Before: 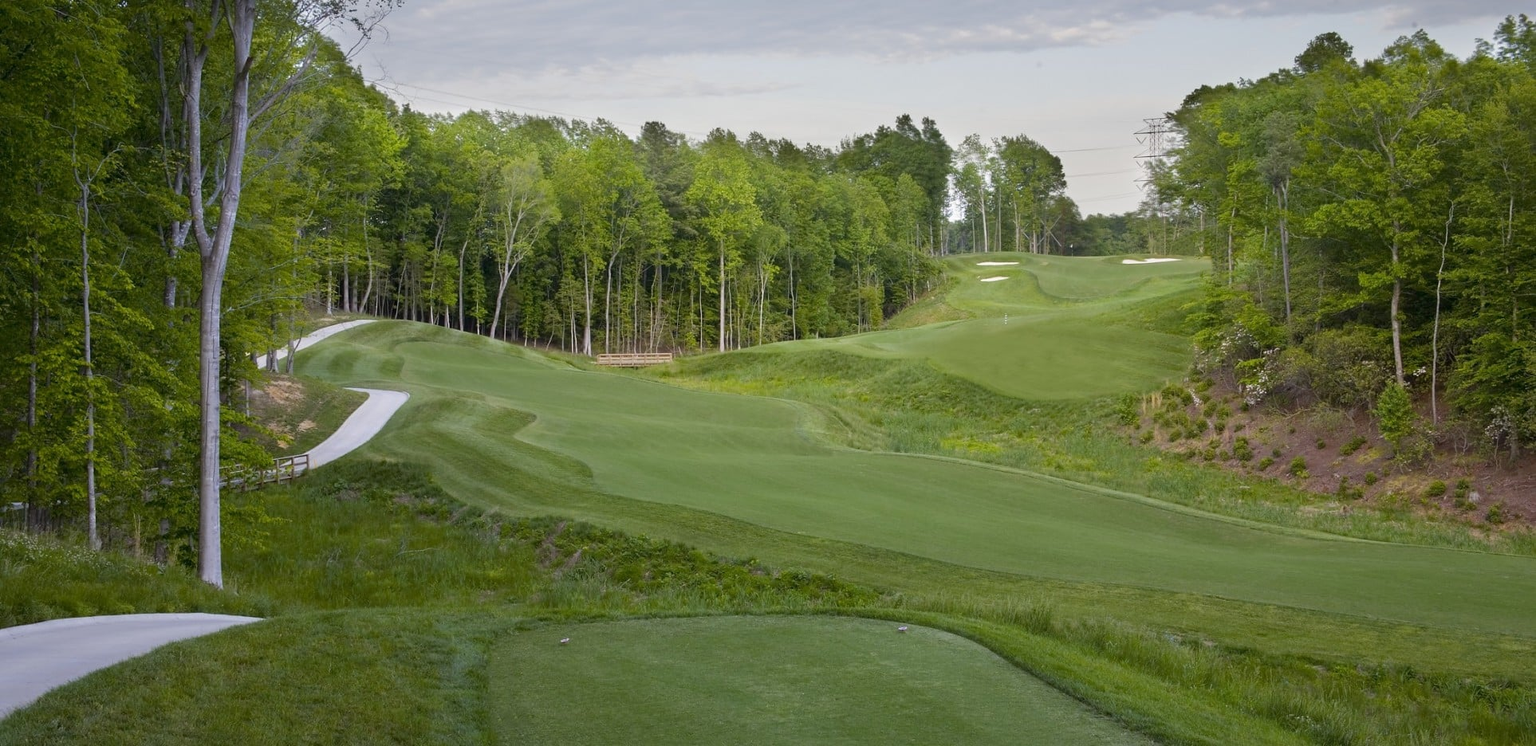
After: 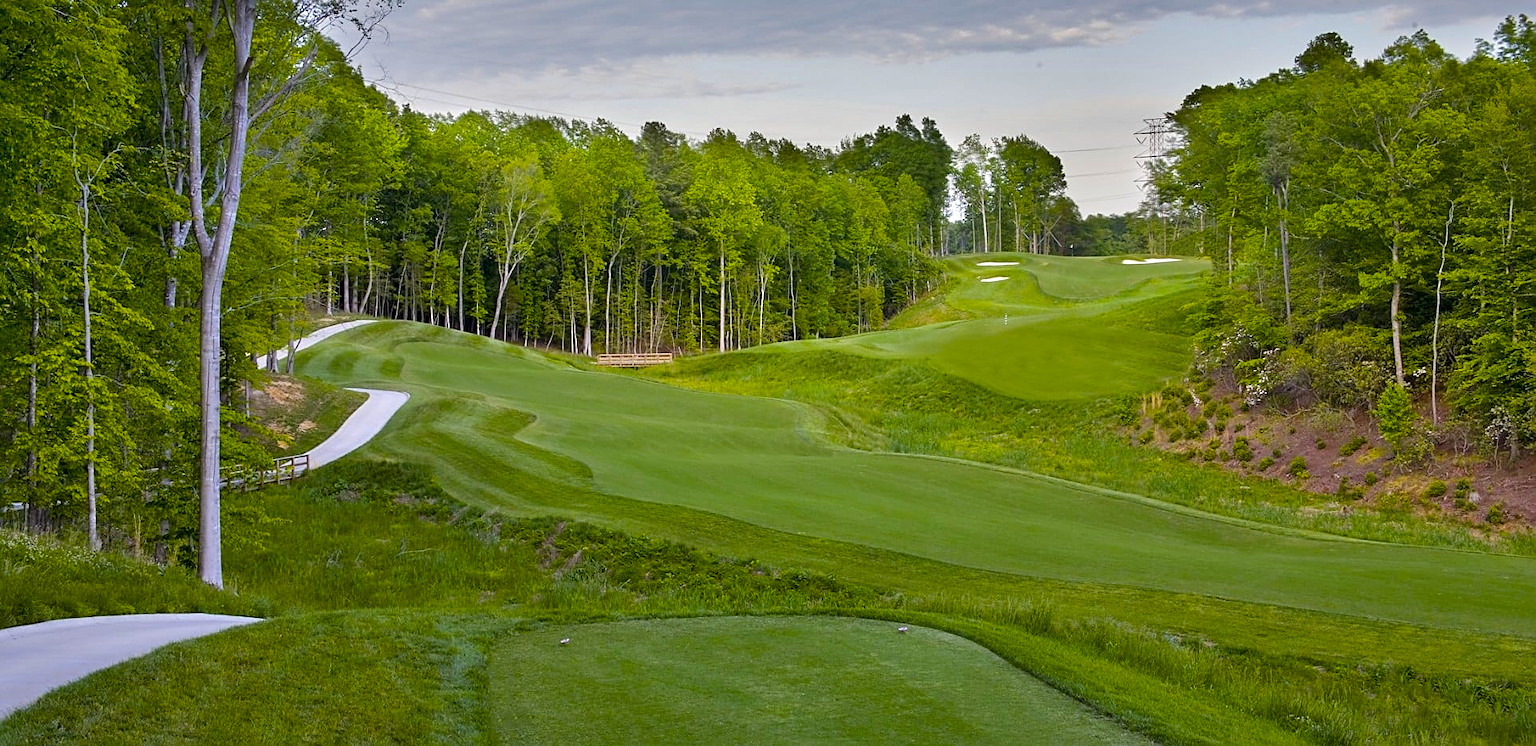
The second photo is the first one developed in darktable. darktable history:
color balance rgb: linear chroma grading › global chroma 15%, perceptual saturation grading › global saturation 30%
sharpen: amount 0.478
shadows and highlights: shadows 60, highlights -60.23, soften with gaussian
contrast equalizer: octaves 7, y [[0.6 ×6], [0.55 ×6], [0 ×6], [0 ×6], [0 ×6]], mix 0.3
